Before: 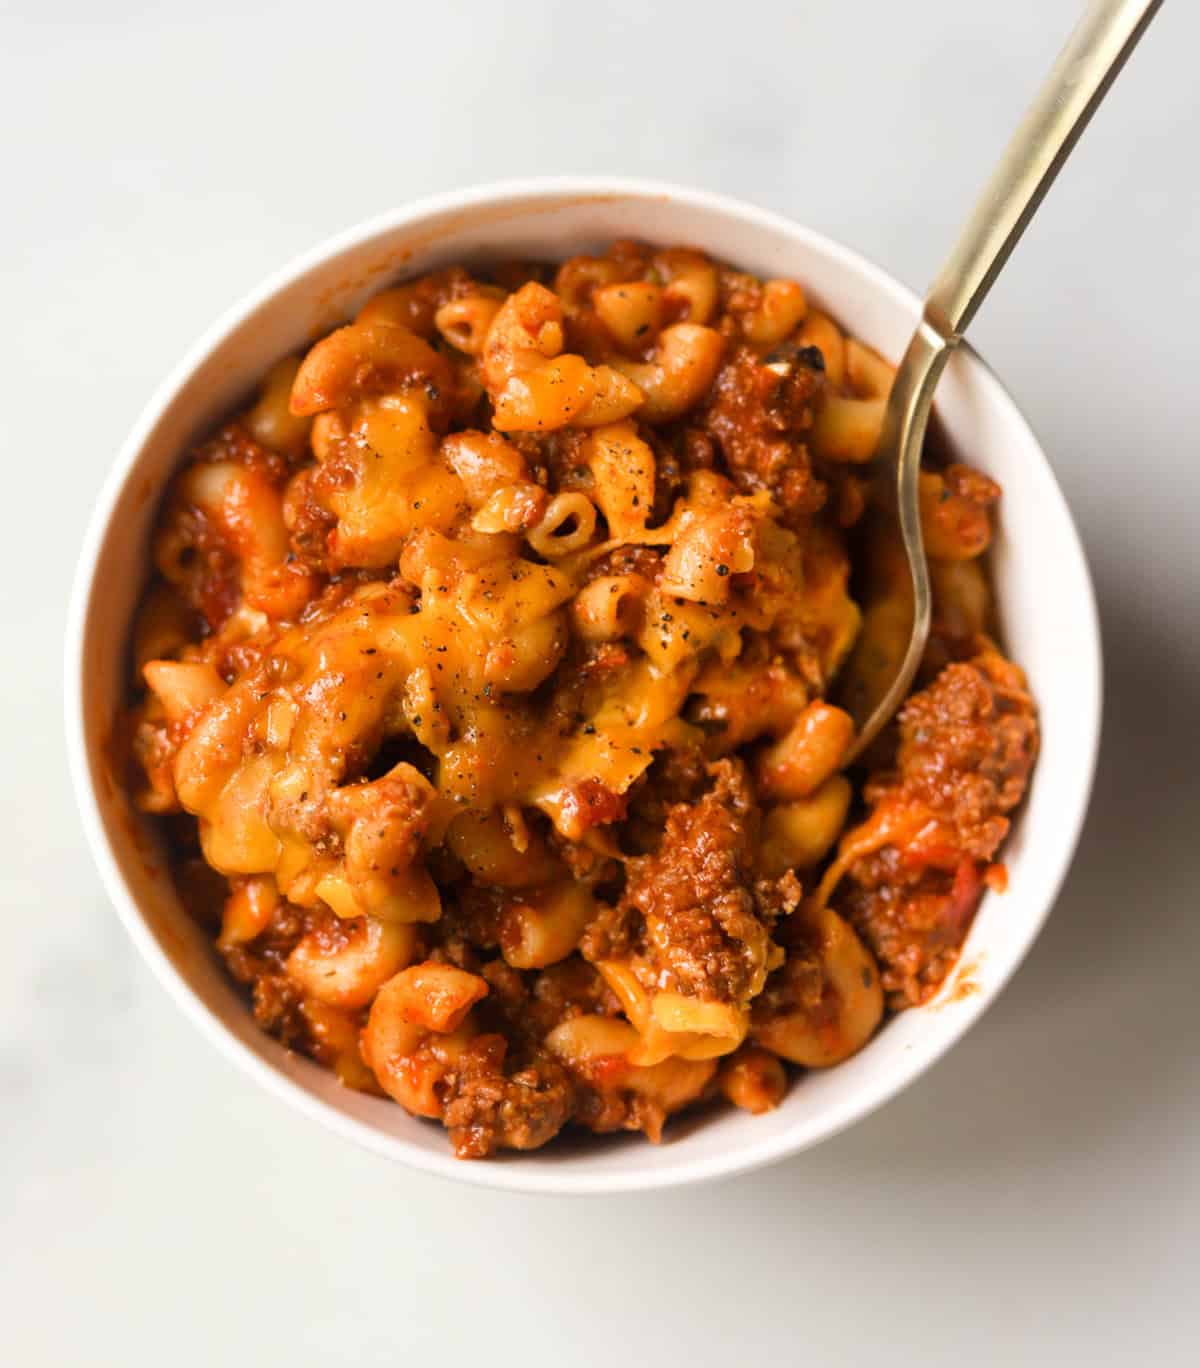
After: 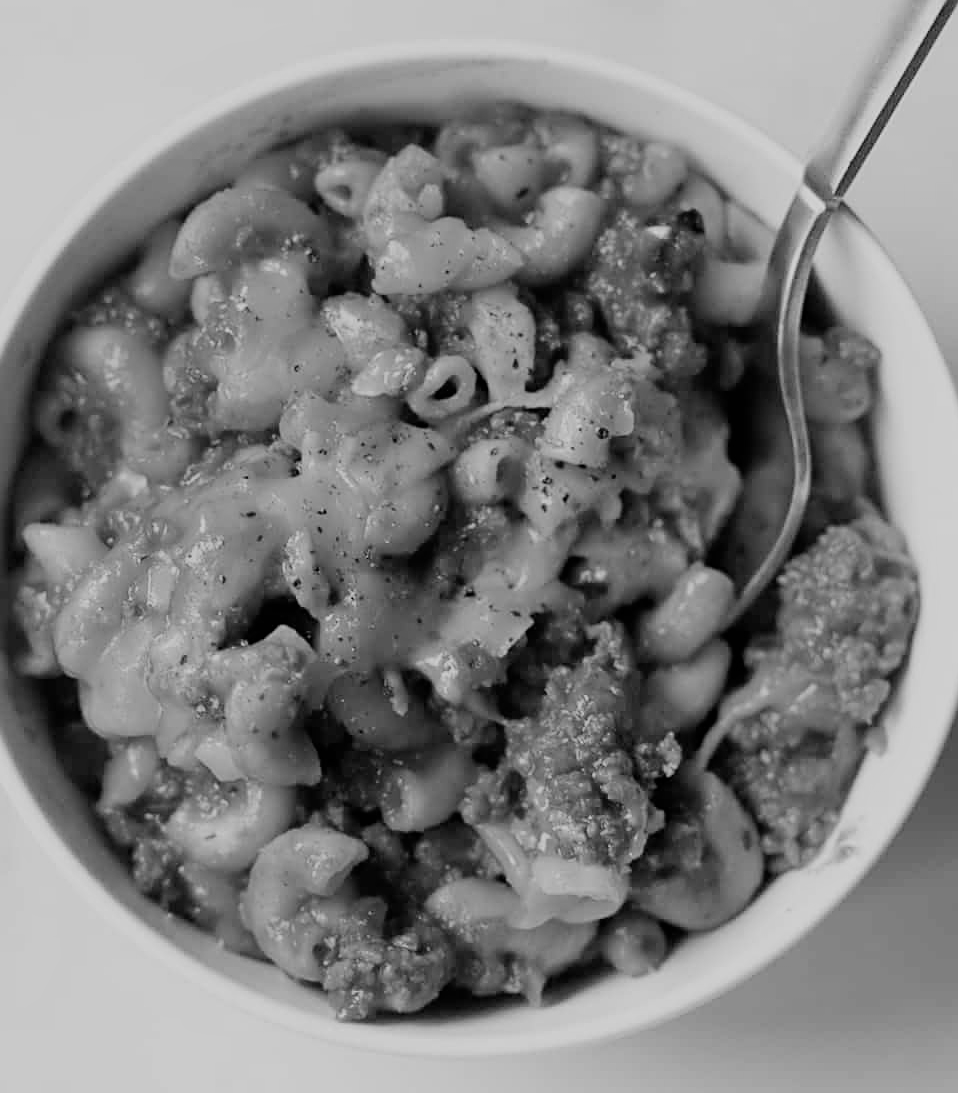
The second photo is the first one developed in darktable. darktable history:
filmic rgb: black relative exposure -7.15 EV, white relative exposure 5.36 EV, hardness 3.02, color science v6 (2022)
crop and rotate: left 10.071%, top 10.071%, right 10.02%, bottom 10.02%
sharpen: on, module defaults
monochrome: on, module defaults
